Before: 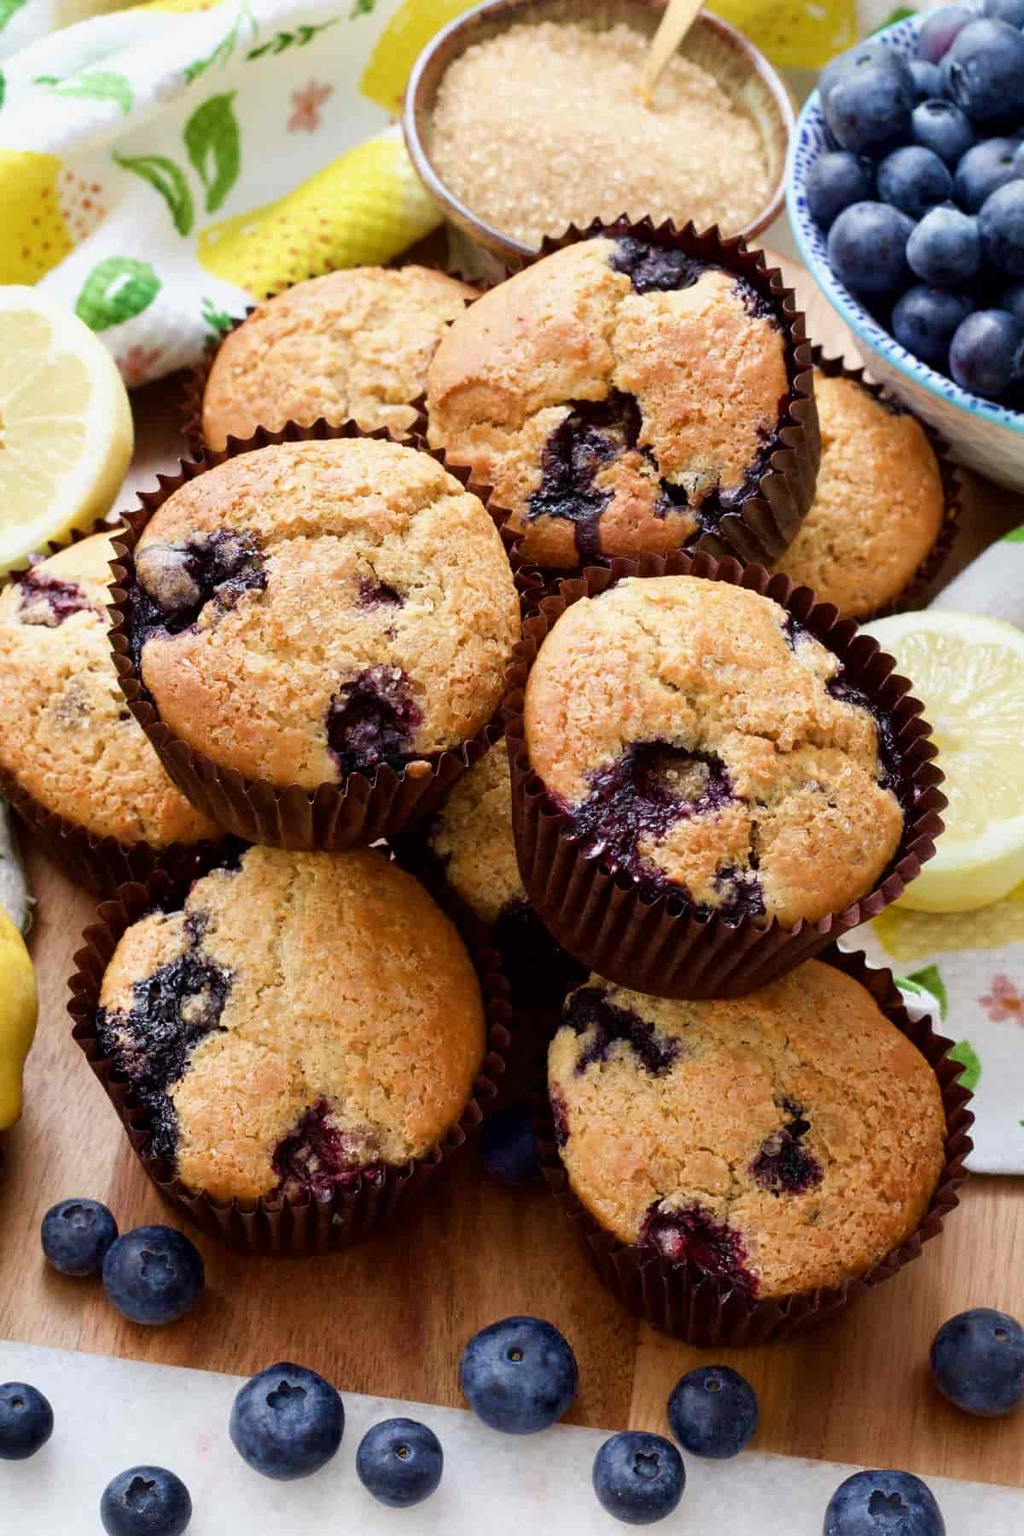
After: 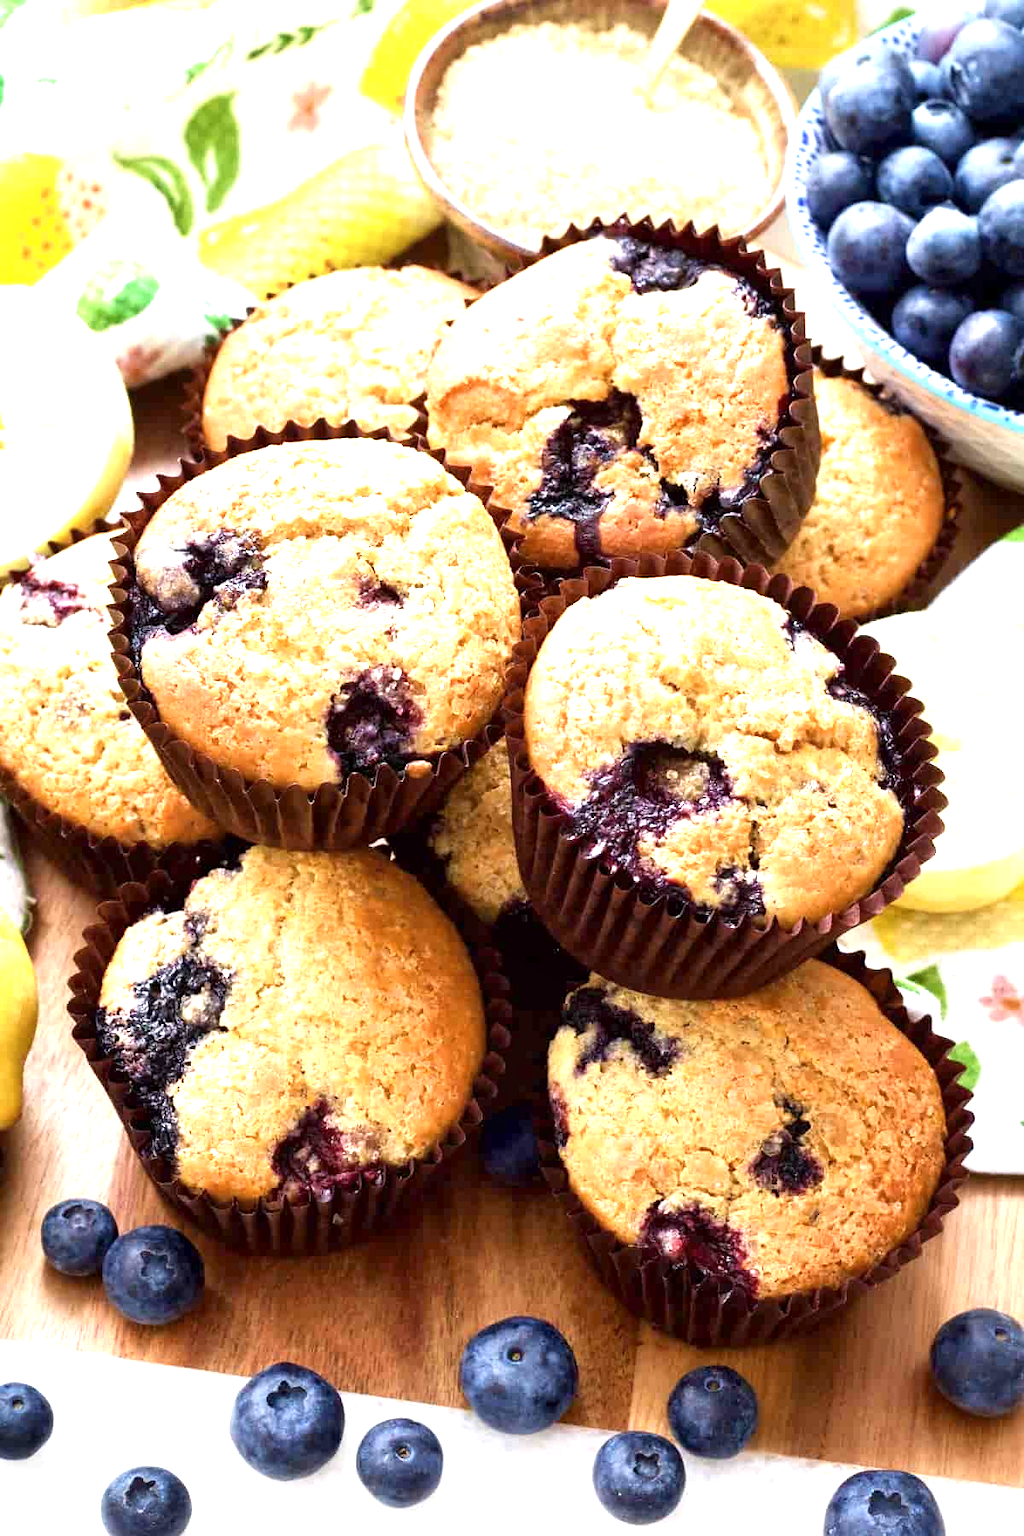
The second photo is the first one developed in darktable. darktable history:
local contrast: mode bilateral grid, contrast 21, coarseness 50, detail 120%, midtone range 0.2
shadows and highlights: shadows -12.11, white point adjustment 4.09, highlights 27.41
exposure: black level correction 0, exposure 1.104 EV, compensate highlight preservation false
